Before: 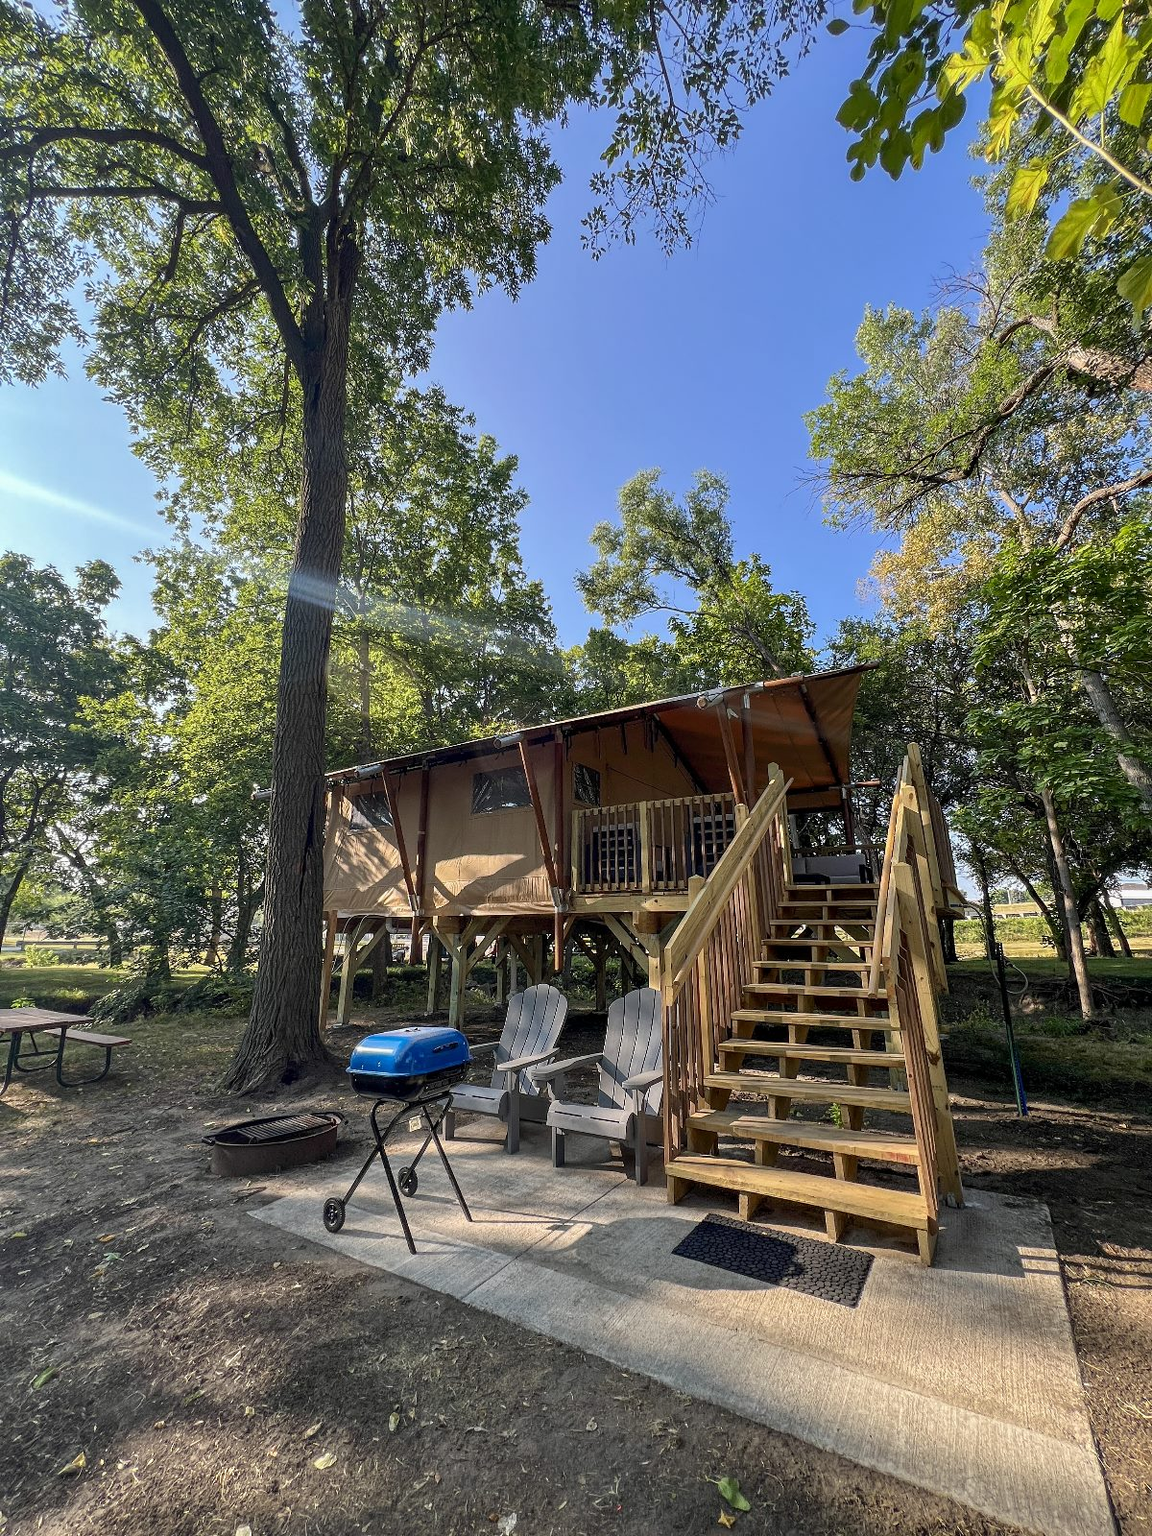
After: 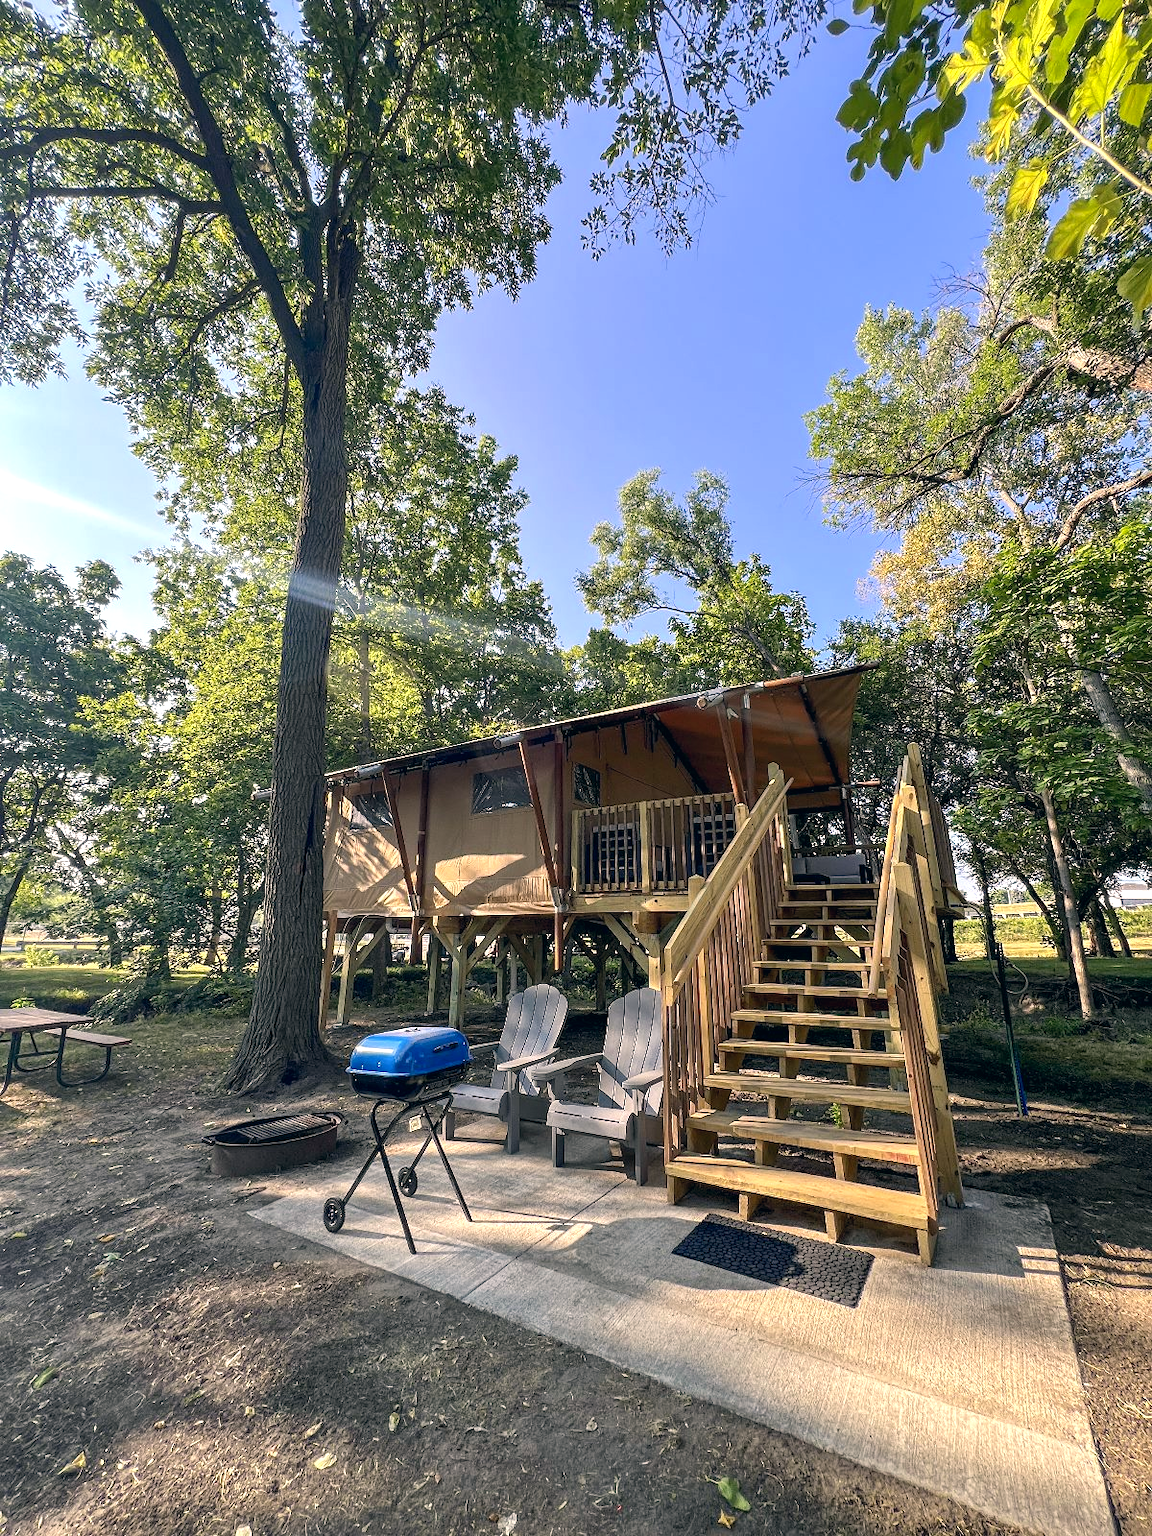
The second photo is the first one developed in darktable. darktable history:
color correction: highlights a* 5.44, highlights b* 5.32, shadows a* -4.64, shadows b* -5.26
exposure: black level correction 0, exposure 0.5 EV, compensate exposure bias true, compensate highlight preservation false
